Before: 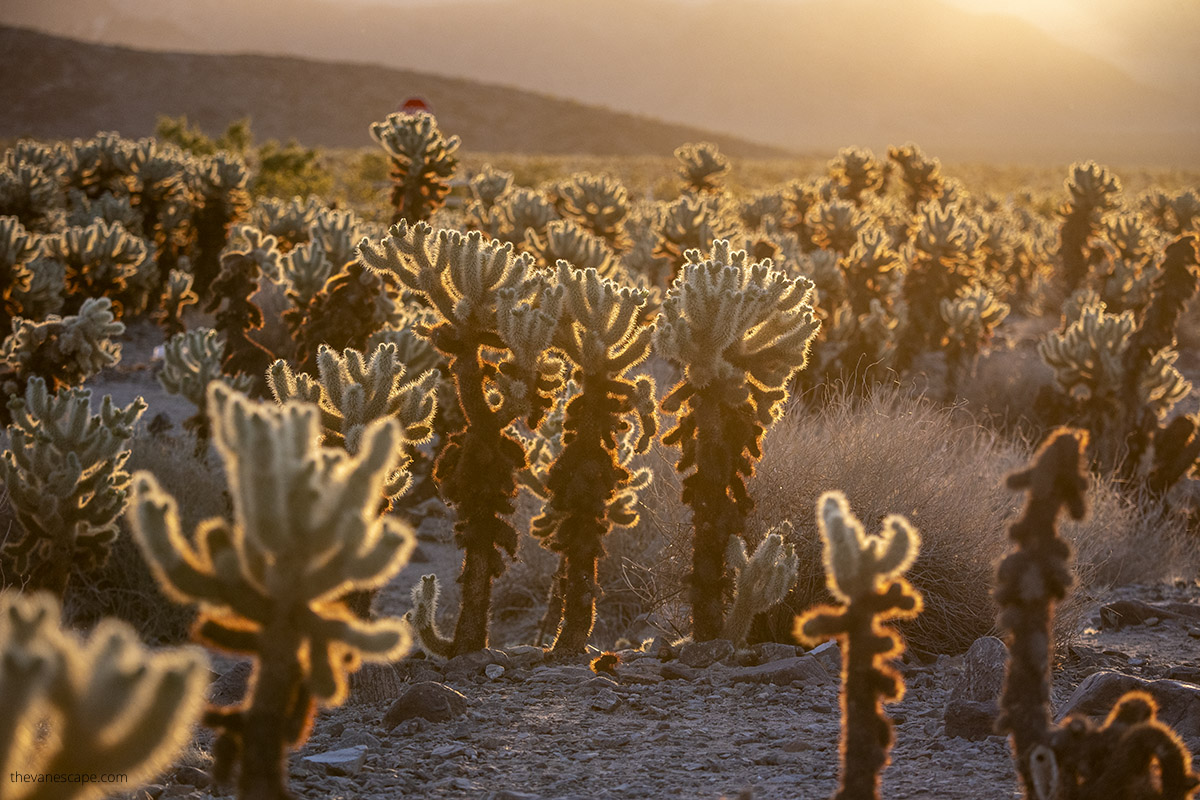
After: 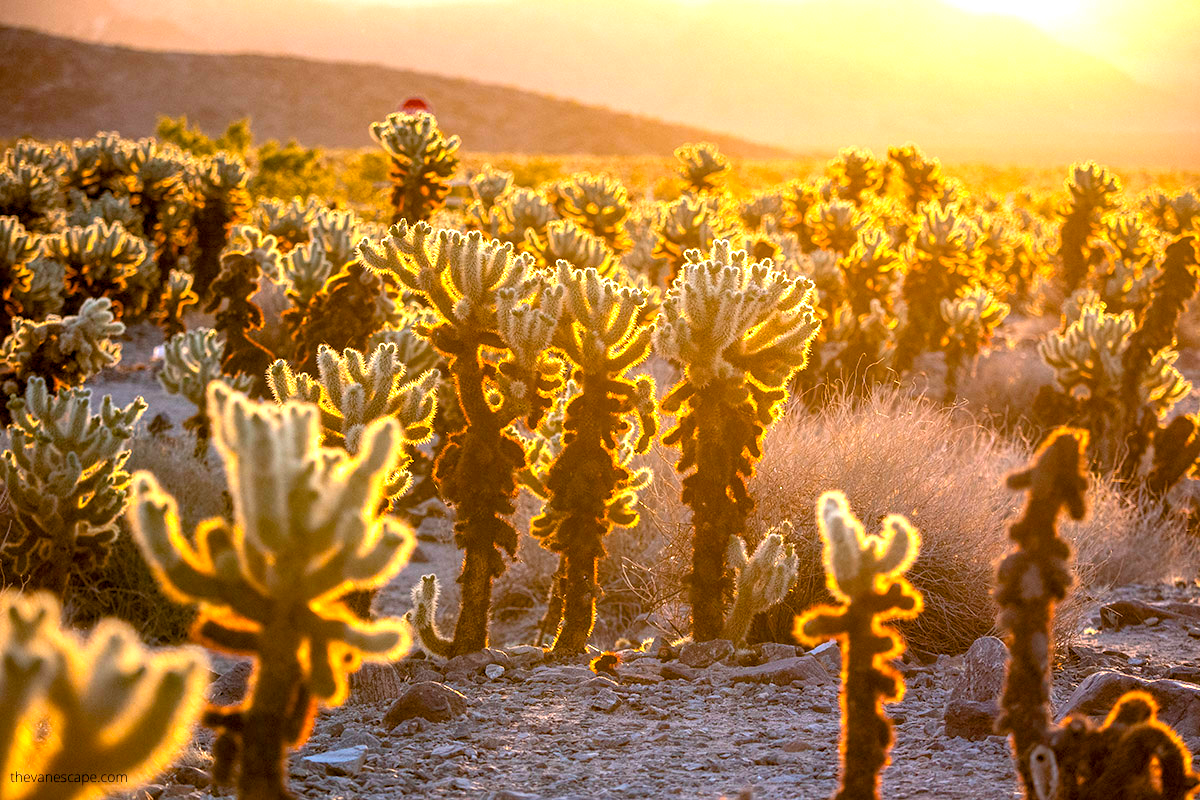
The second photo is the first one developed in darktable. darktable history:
exposure: exposure 1.225 EV, compensate highlight preservation false
color balance rgb: global offset › luminance -0.881%, linear chroma grading › shadows -1.612%, linear chroma grading › highlights -14.4%, linear chroma grading › global chroma -9.543%, linear chroma grading › mid-tones -9.612%, perceptual saturation grading › global saturation 75.092%, perceptual saturation grading › shadows -30.909%
